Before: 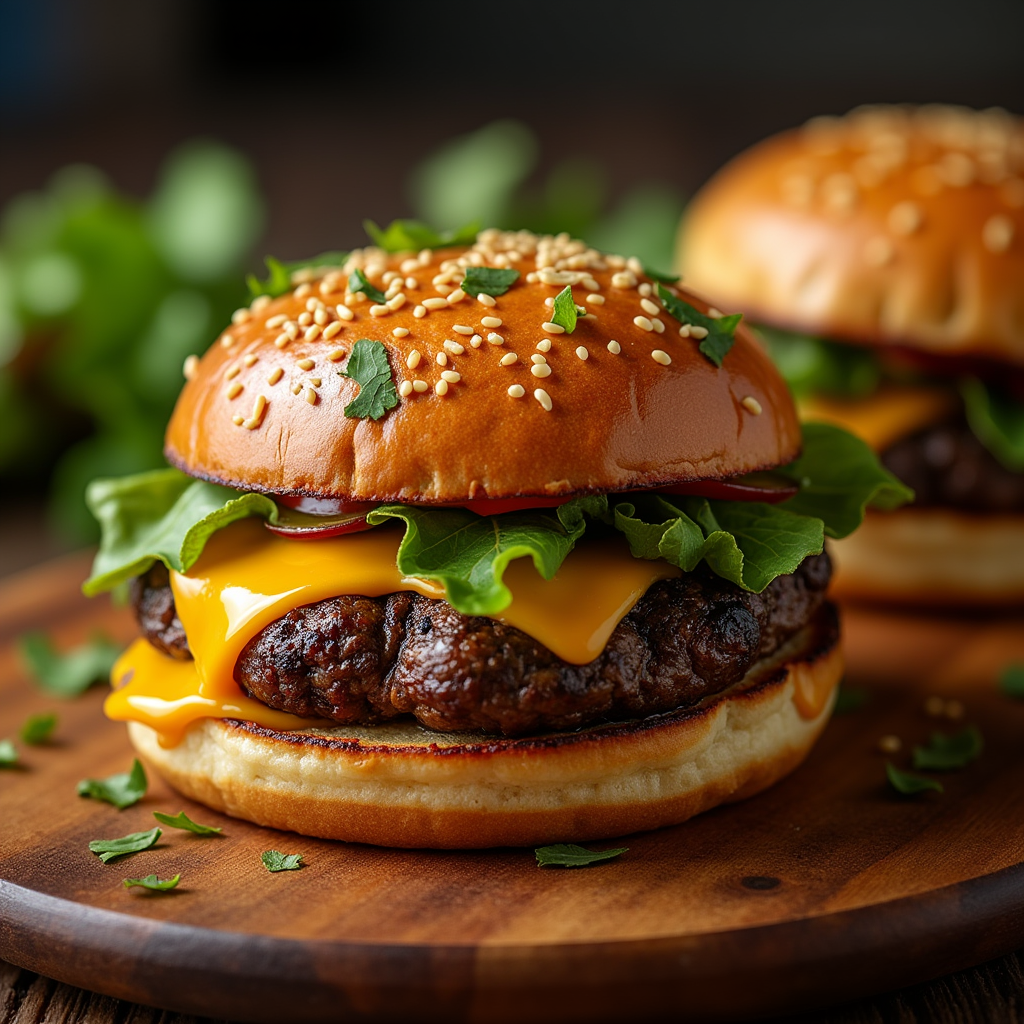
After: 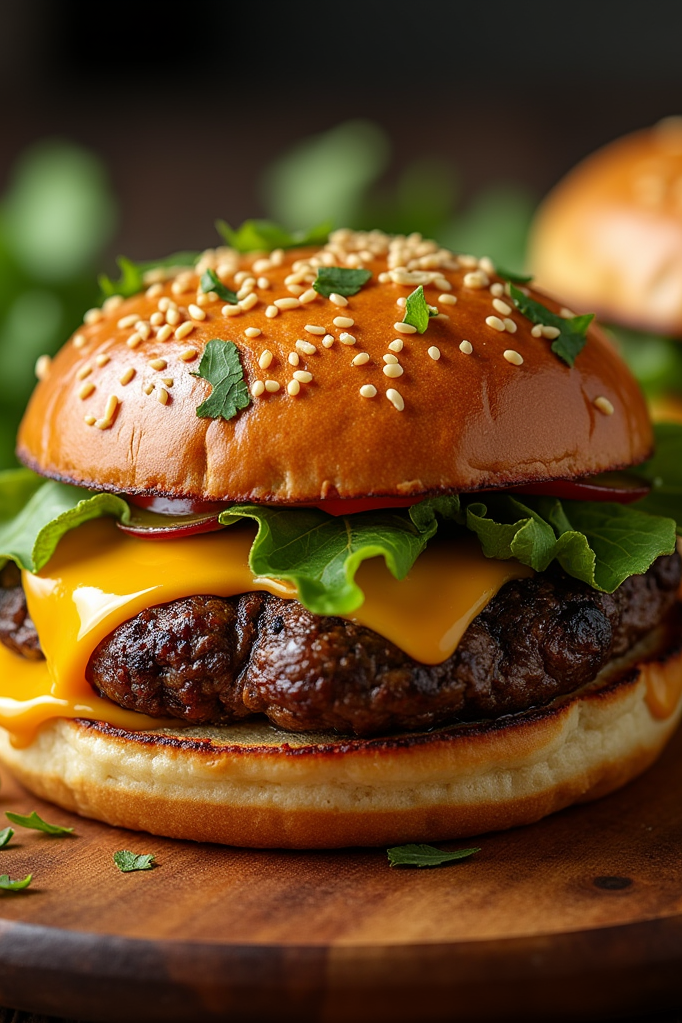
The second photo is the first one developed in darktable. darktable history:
crop and rotate: left 14.474%, right 18.843%
